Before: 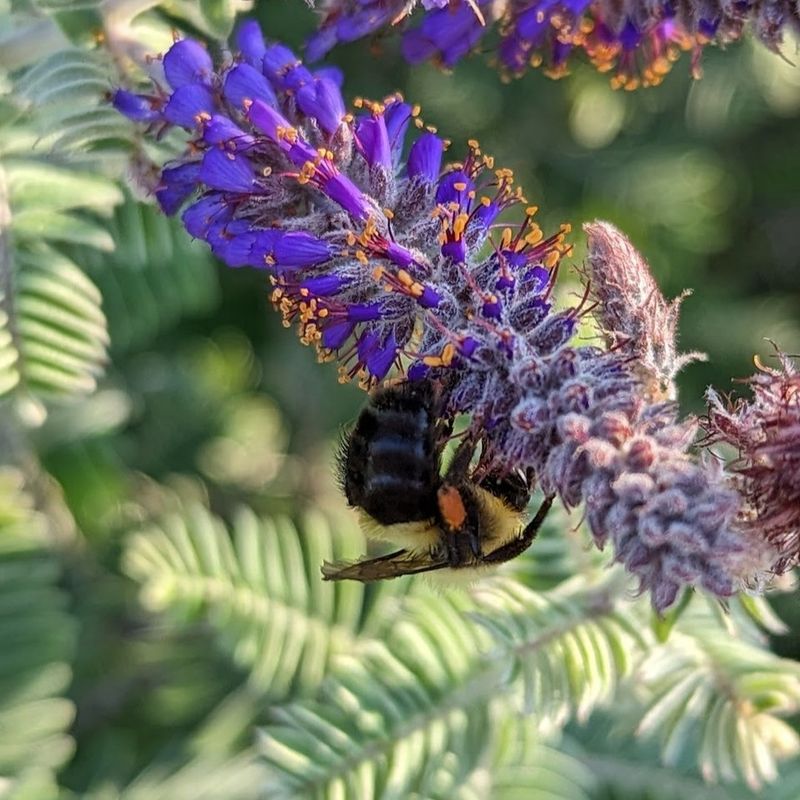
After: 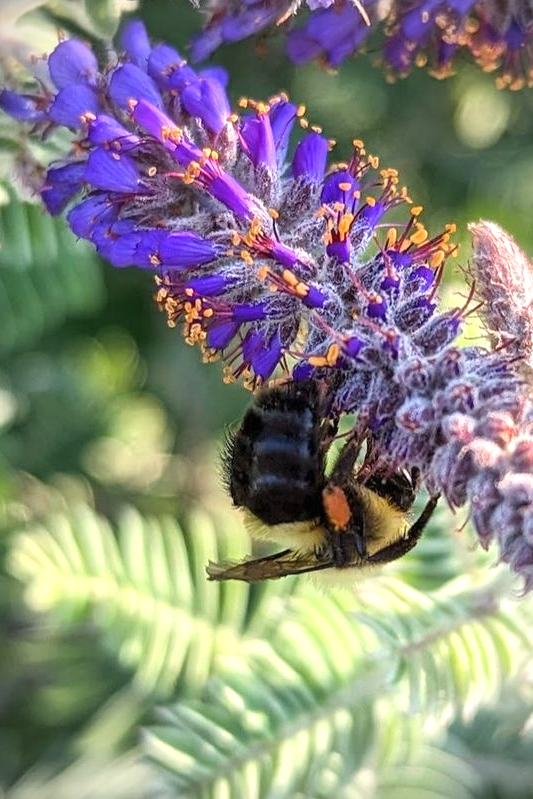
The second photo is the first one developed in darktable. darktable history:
exposure: black level correction 0, exposure 0.6 EV, compensate highlight preservation false
vignetting: on, module defaults
bloom: size 3%, threshold 100%, strength 0%
crop and rotate: left 14.385%, right 18.948%
